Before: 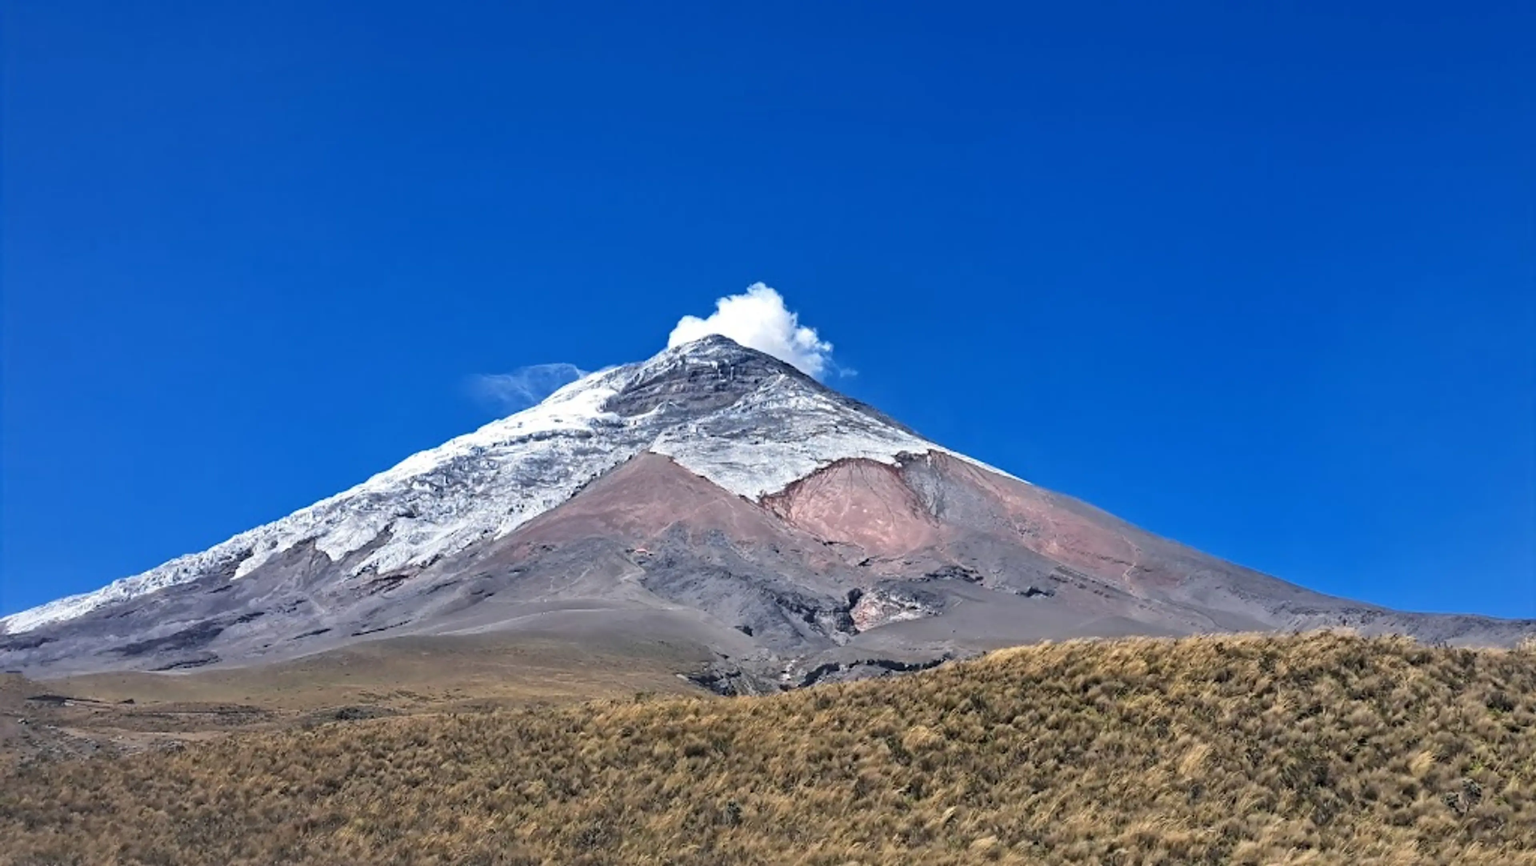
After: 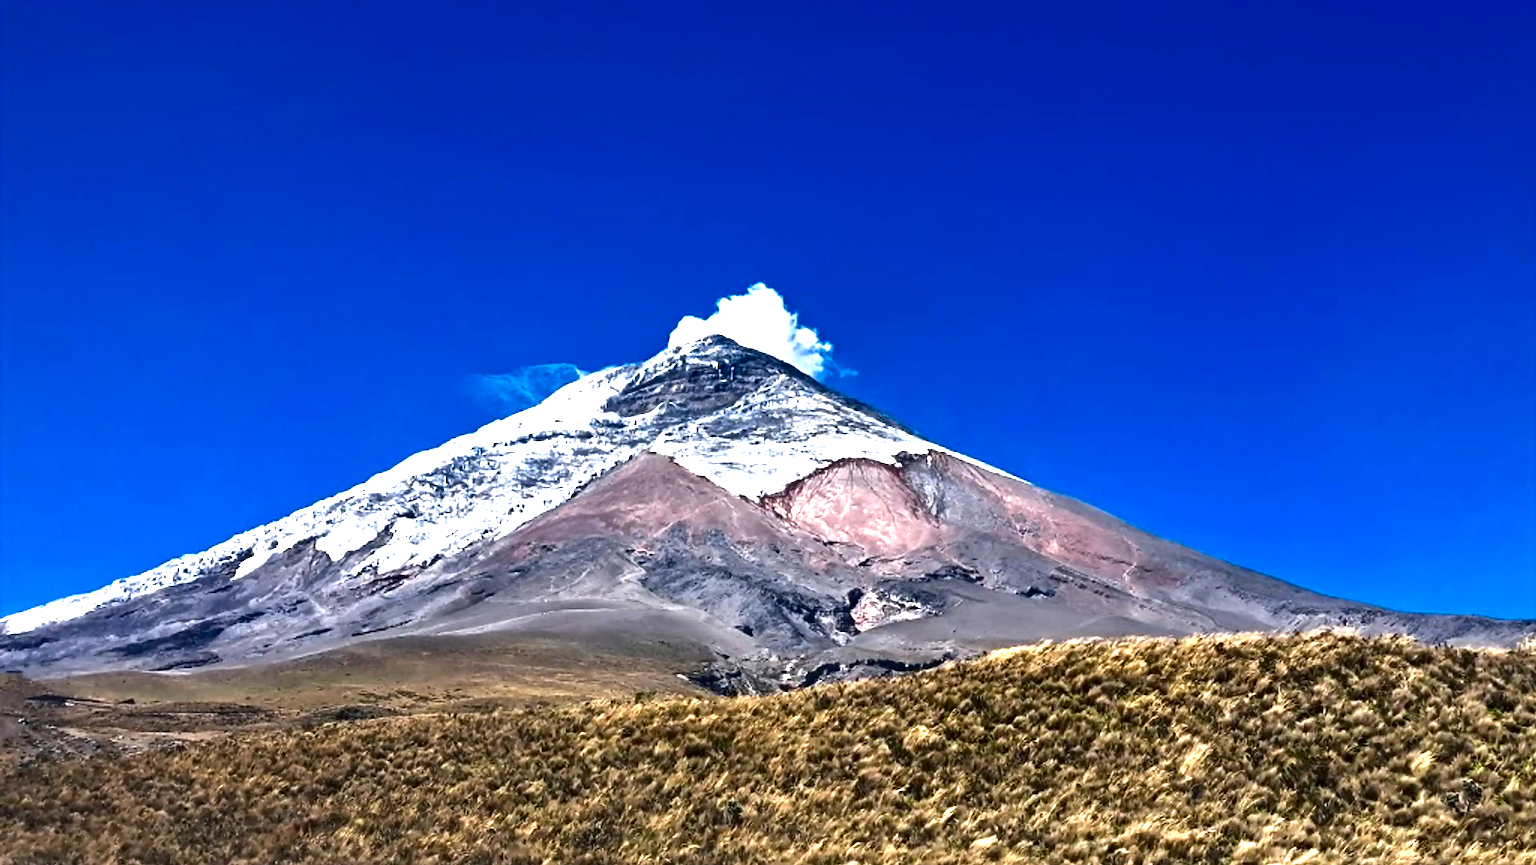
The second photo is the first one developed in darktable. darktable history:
graduated density: on, module defaults
exposure: black level correction 0, exposure 1.35 EV, compensate exposure bias true, compensate highlight preservation false
contrast brightness saturation: contrast 0.09, brightness -0.59, saturation 0.17
